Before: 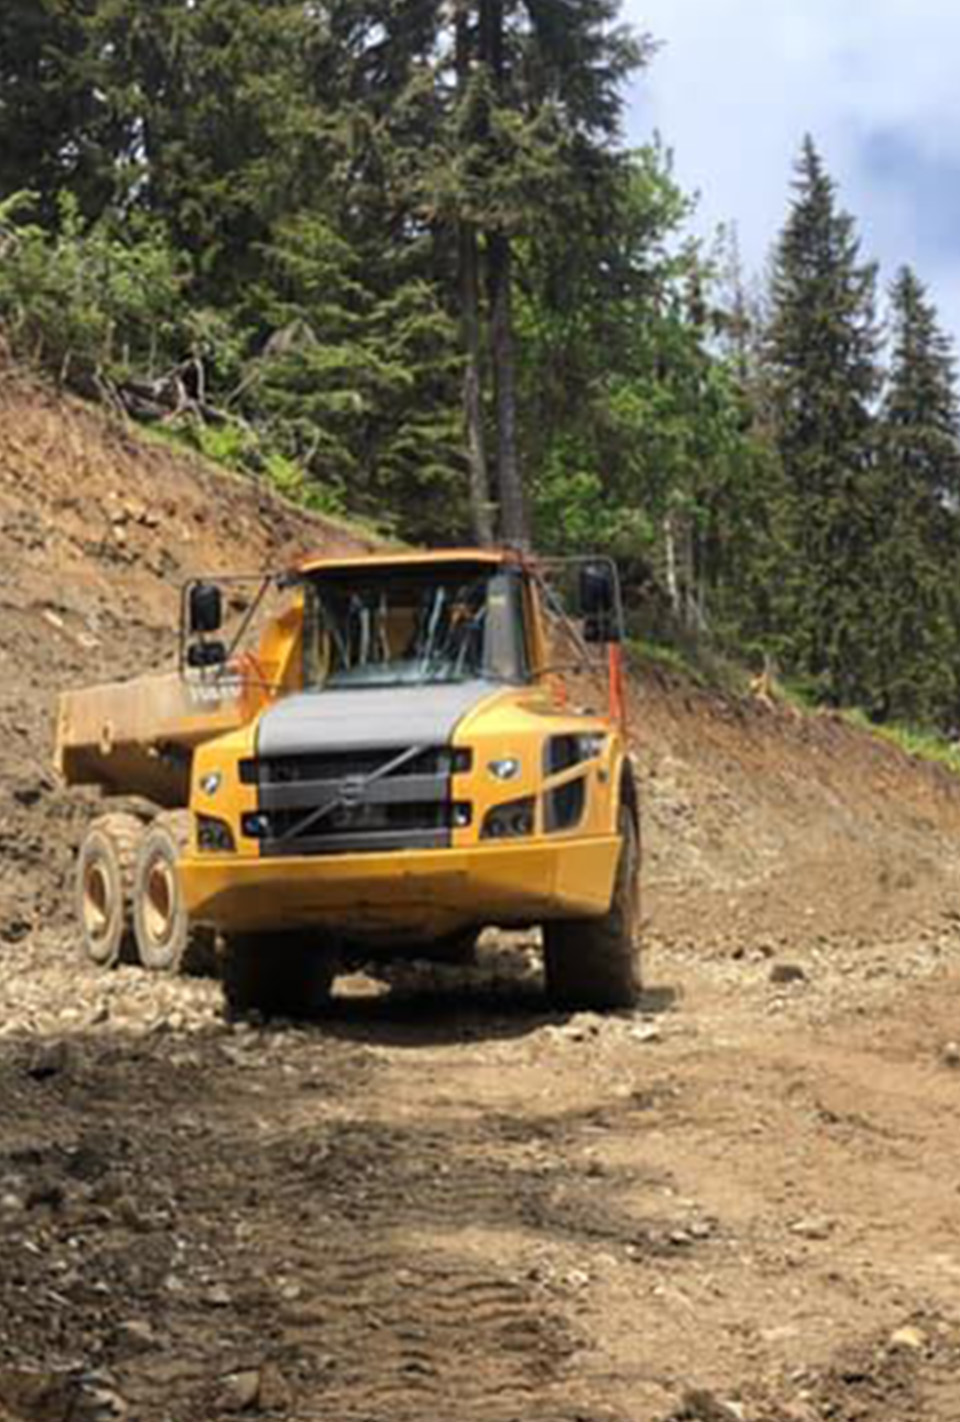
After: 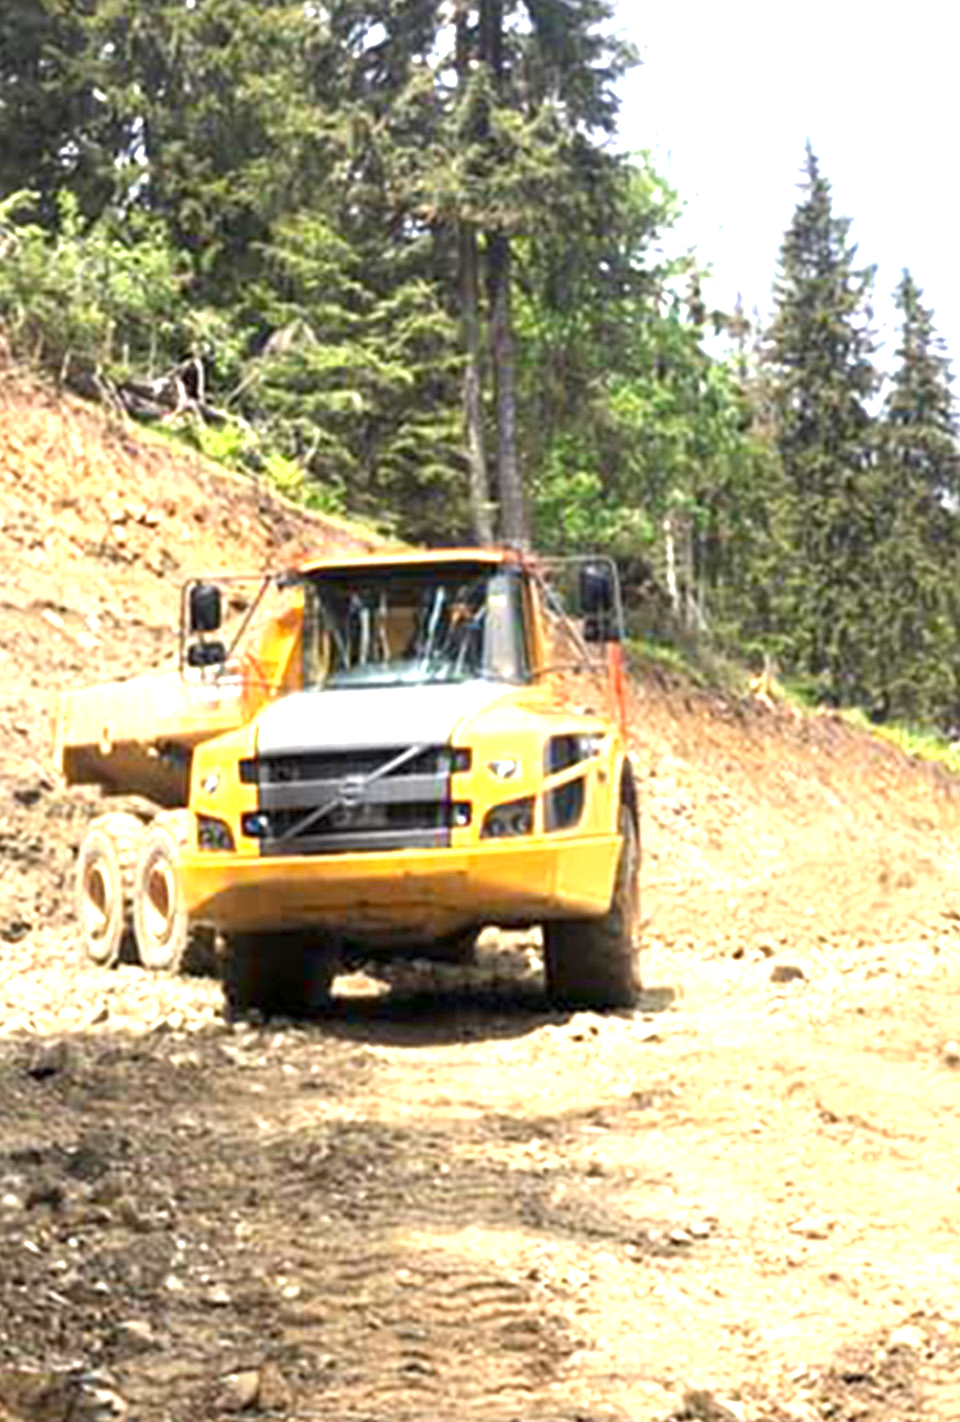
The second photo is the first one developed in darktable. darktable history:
exposure: black level correction 0.001, exposure 1.651 EV, compensate highlight preservation false
